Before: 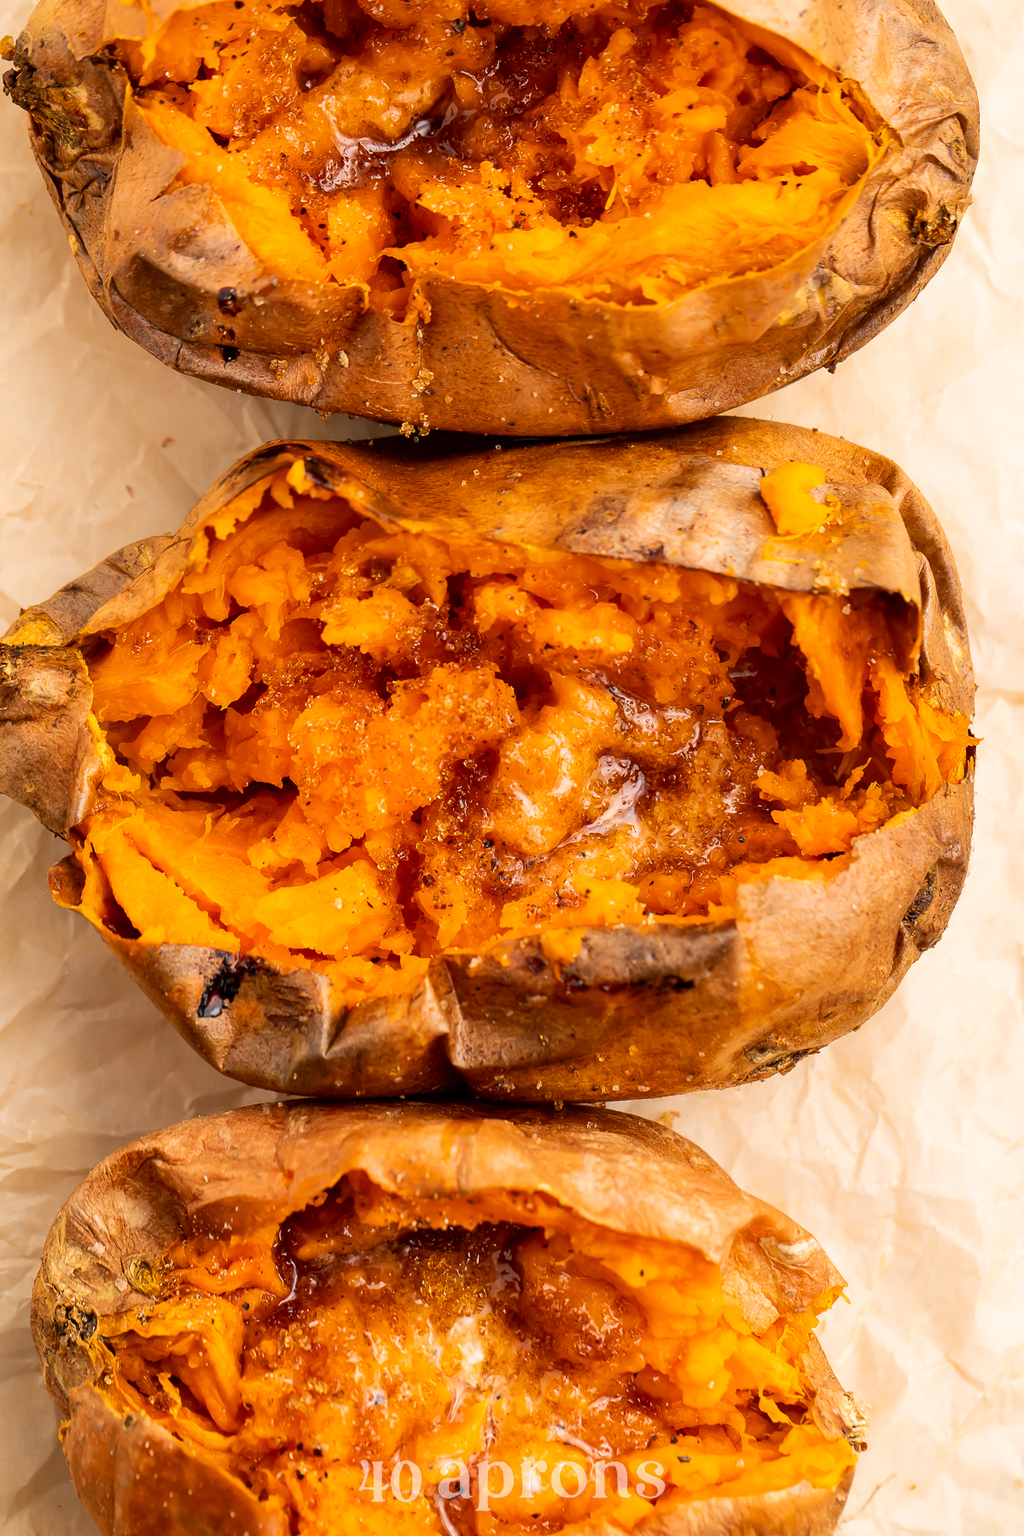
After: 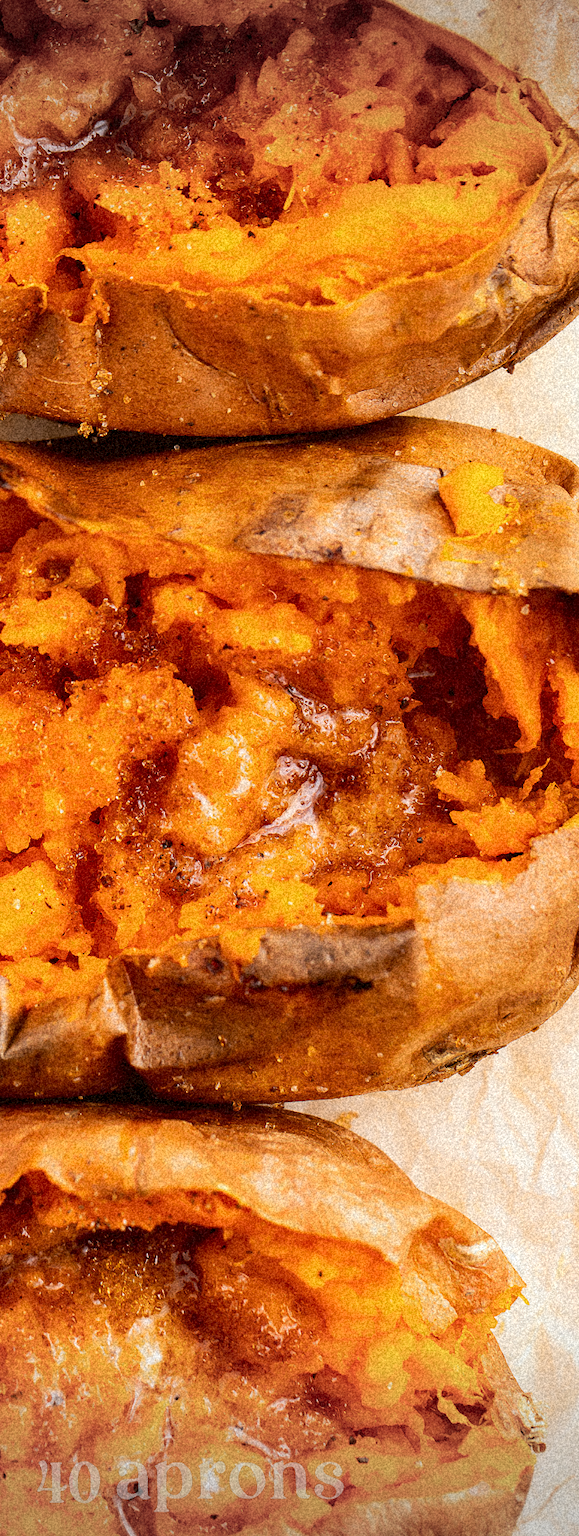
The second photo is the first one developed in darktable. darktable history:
crop: left 31.458%, top 0%, right 11.876%
color correction: highlights a* -3.28, highlights b* -6.24, shadows a* 3.1, shadows b* 5.19
grain: coarseness 46.9 ISO, strength 50.21%, mid-tones bias 0%
vignetting: fall-off start 100%, brightness -0.406, saturation -0.3, width/height ratio 1.324, dithering 8-bit output, unbound false
